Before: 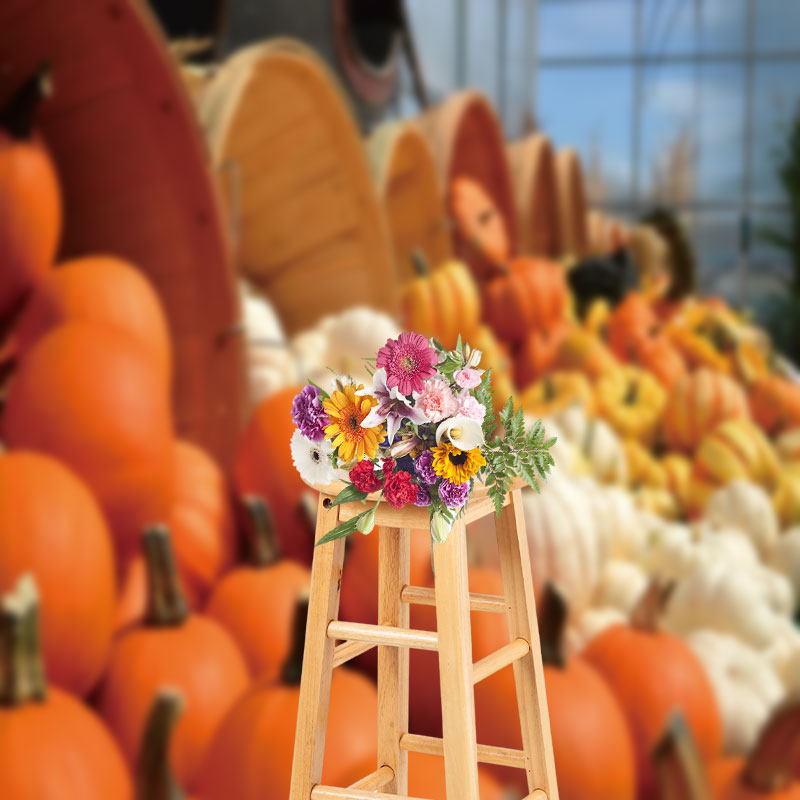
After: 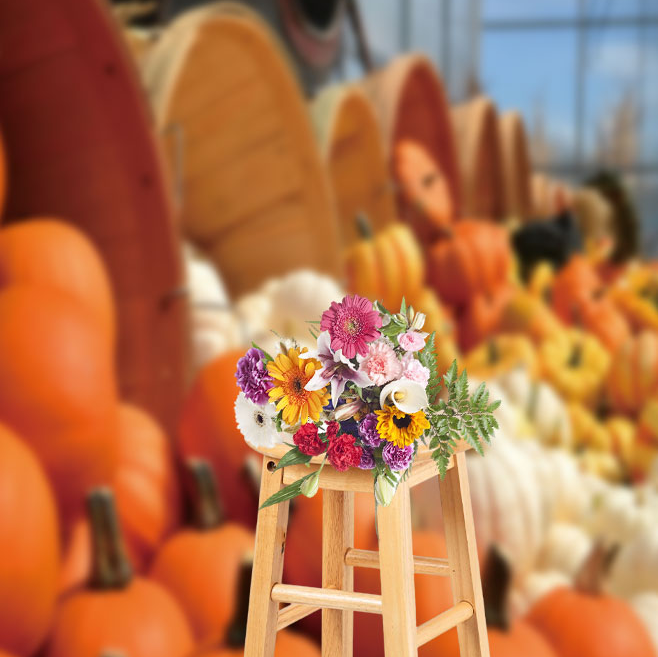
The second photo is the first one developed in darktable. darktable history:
crop and rotate: left 7.083%, top 4.629%, right 10.608%, bottom 13.178%
